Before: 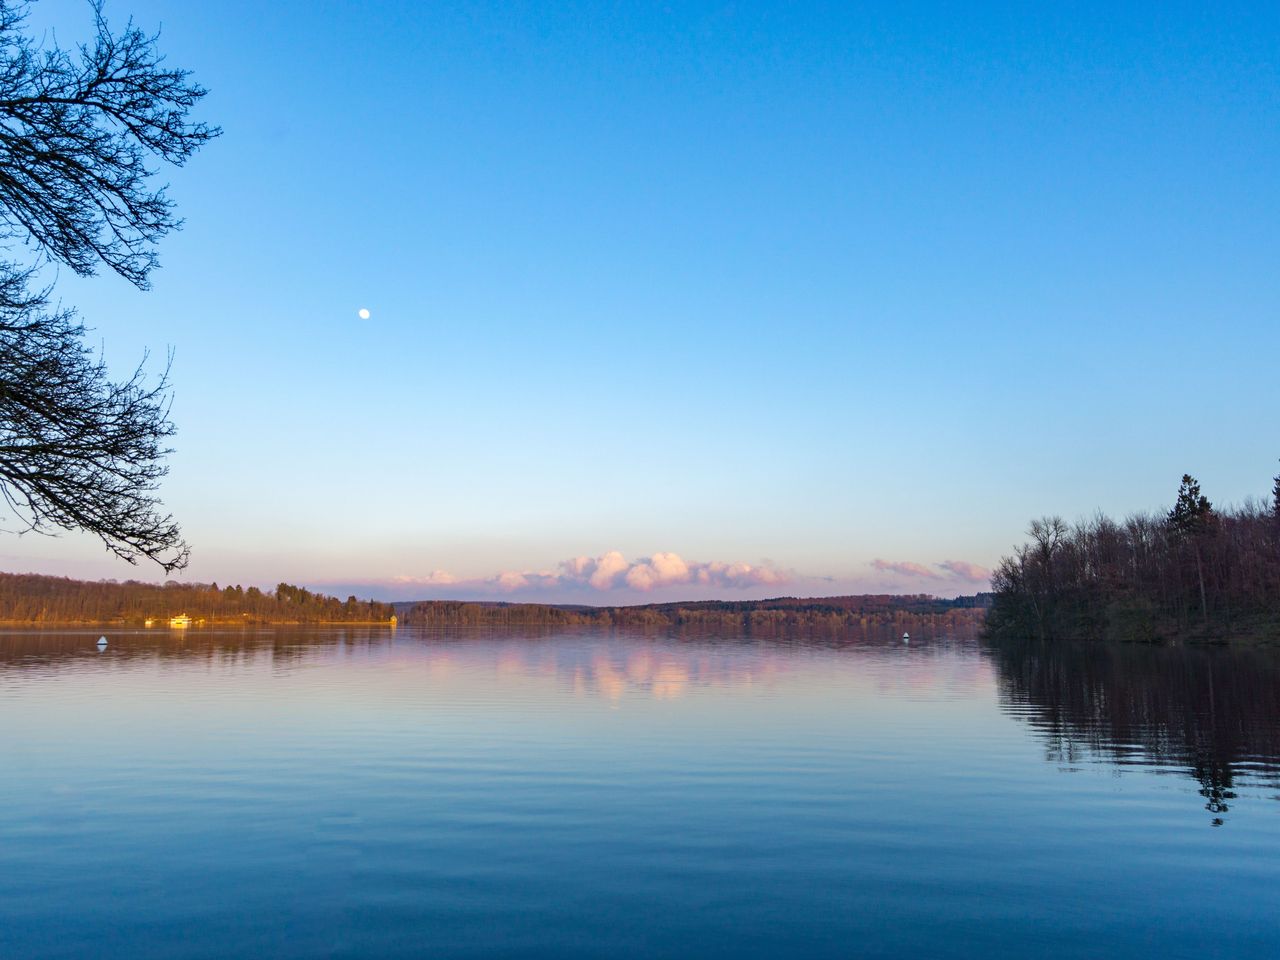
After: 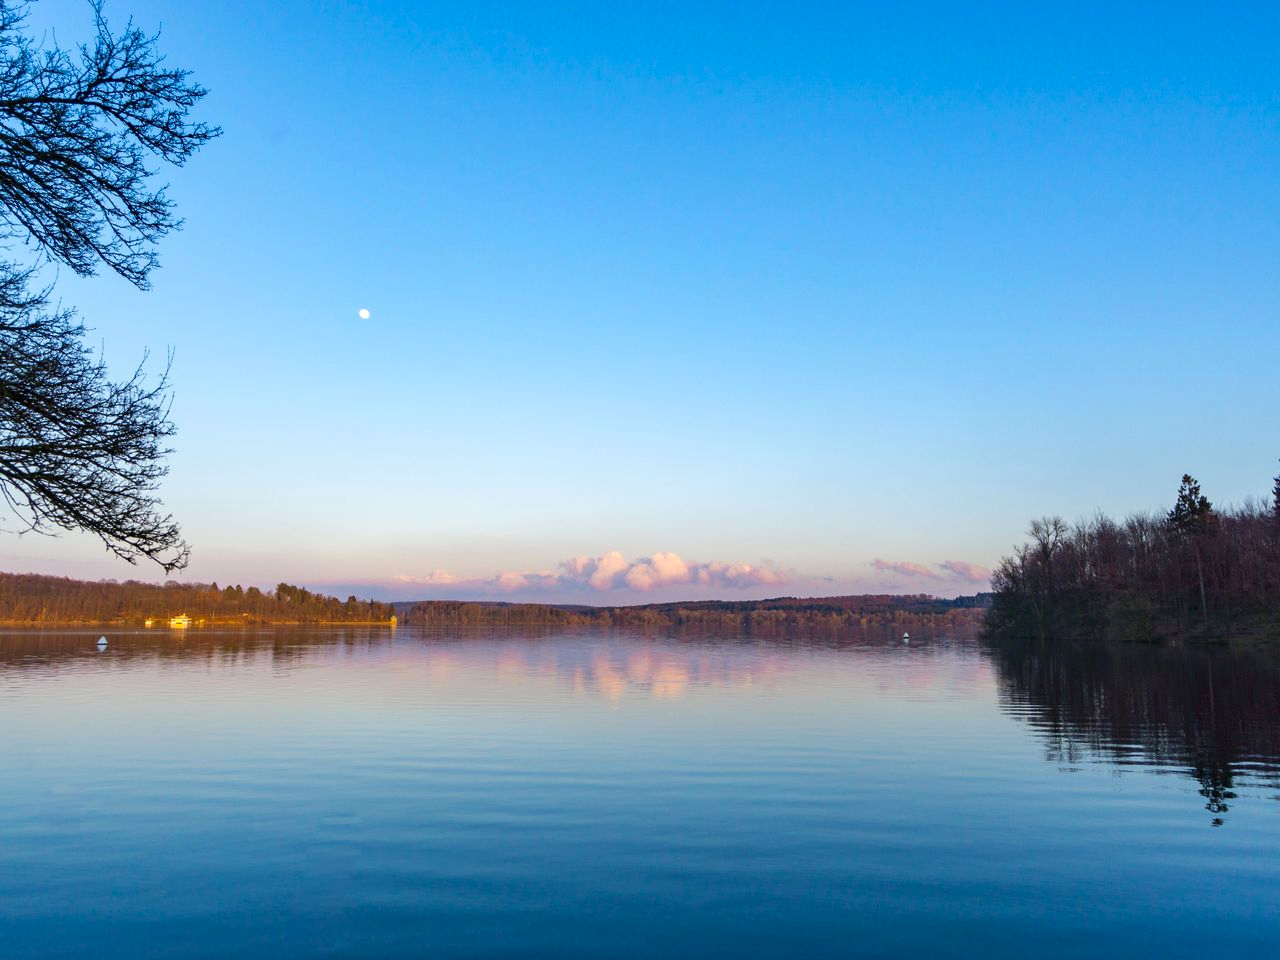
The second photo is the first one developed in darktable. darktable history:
exposure: compensate exposure bias true, compensate highlight preservation false
contrast brightness saturation: contrast 0.044, saturation 0.067
